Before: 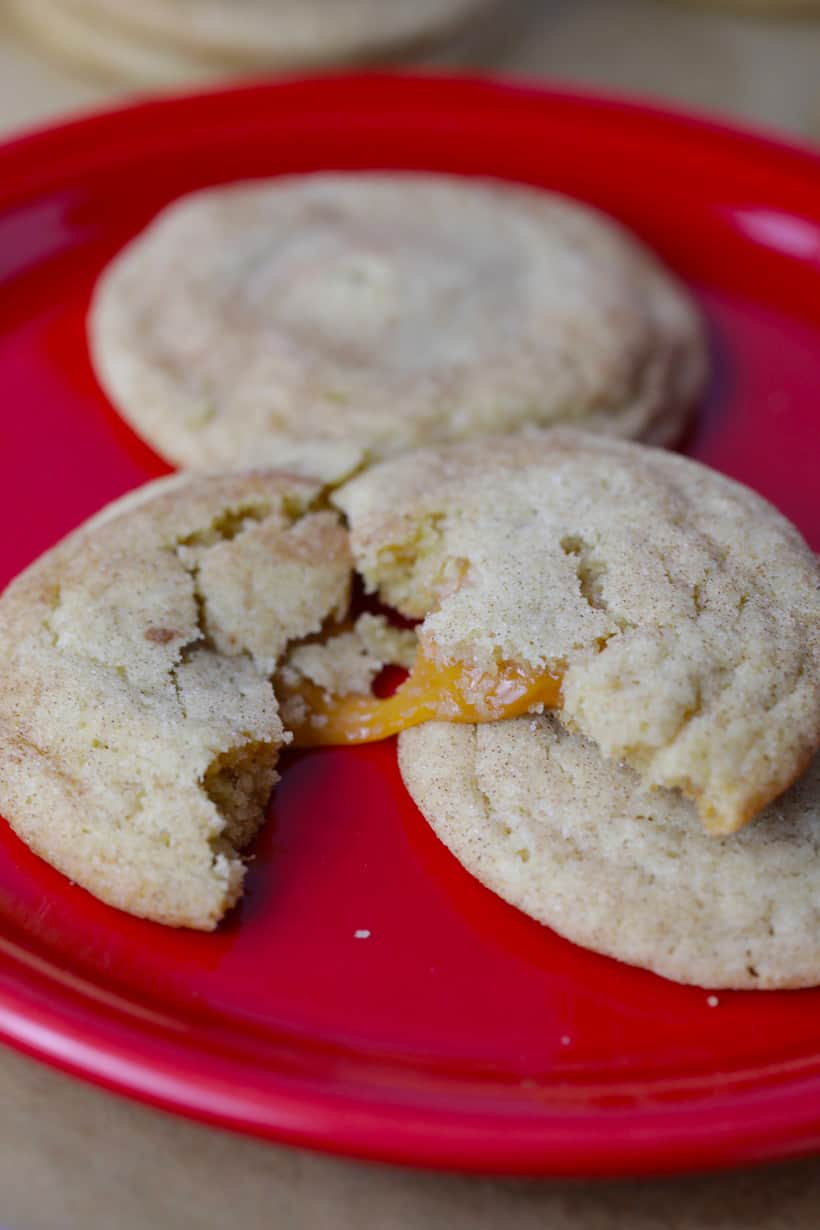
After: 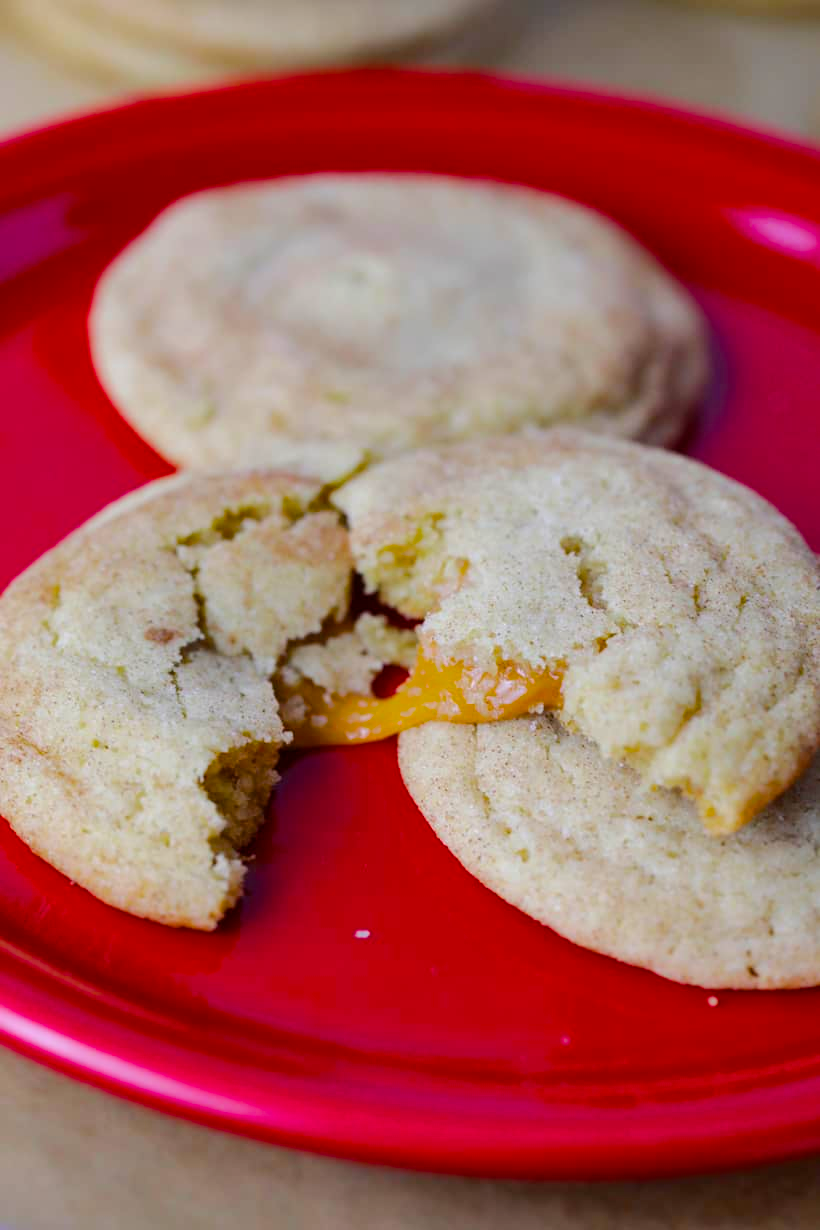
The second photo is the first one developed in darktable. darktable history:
color balance rgb: perceptual saturation grading › global saturation 28.65%, perceptual saturation grading › mid-tones 12.773%, perceptual saturation grading › shadows 10.398%, perceptual brilliance grading › mid-tones 9.364%, perceptual brilliance grading › shadows 15.687%, contrast 4.815%
